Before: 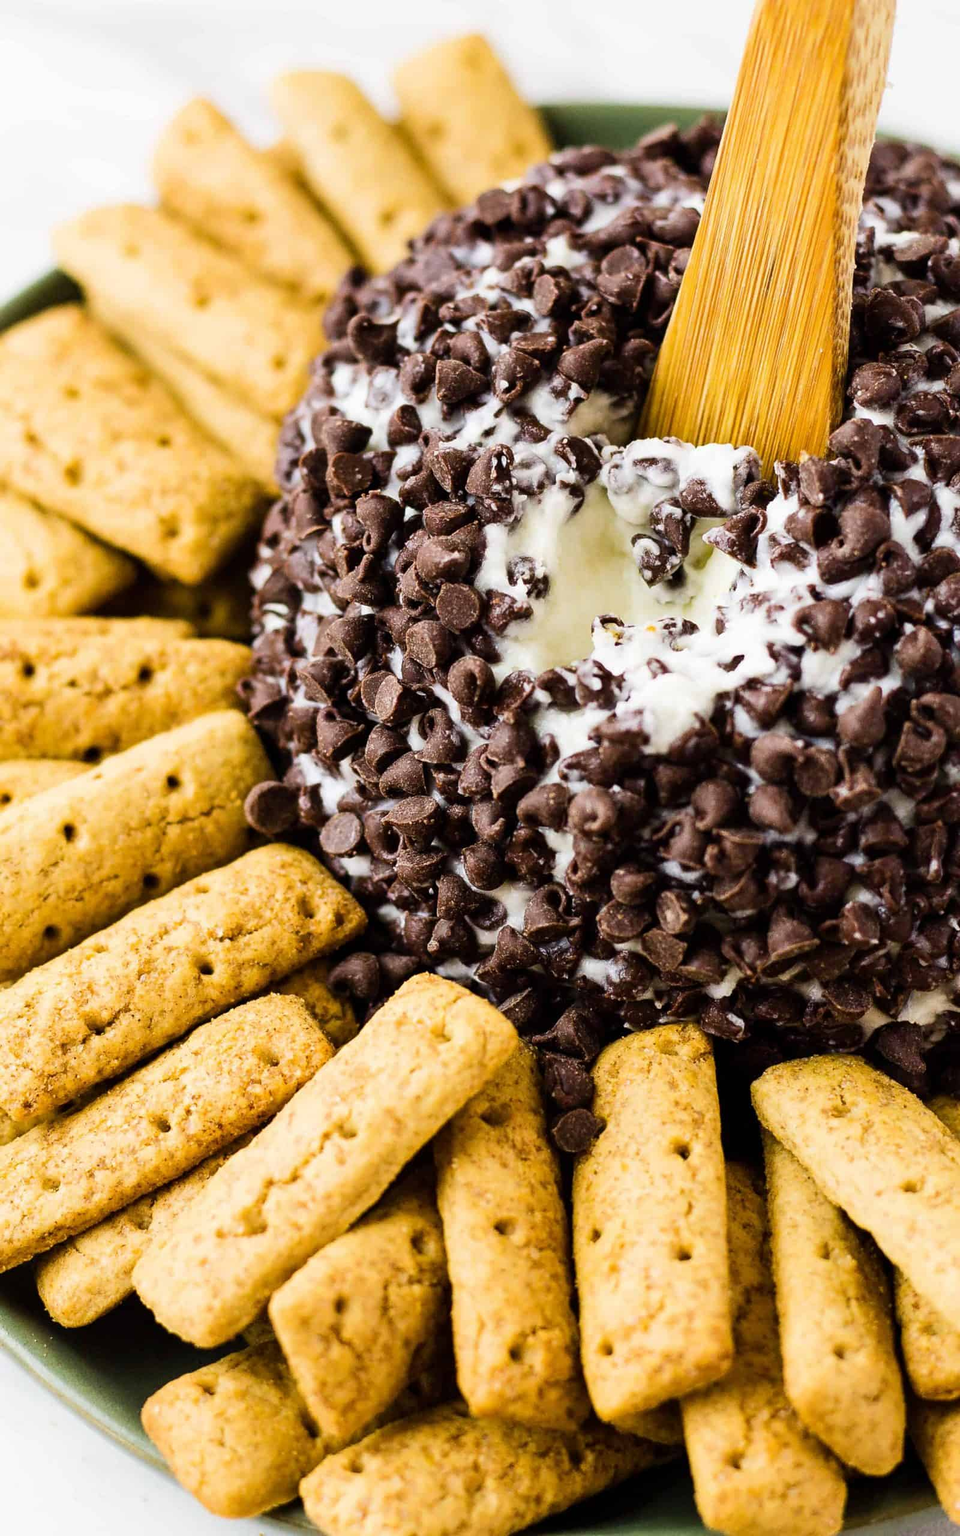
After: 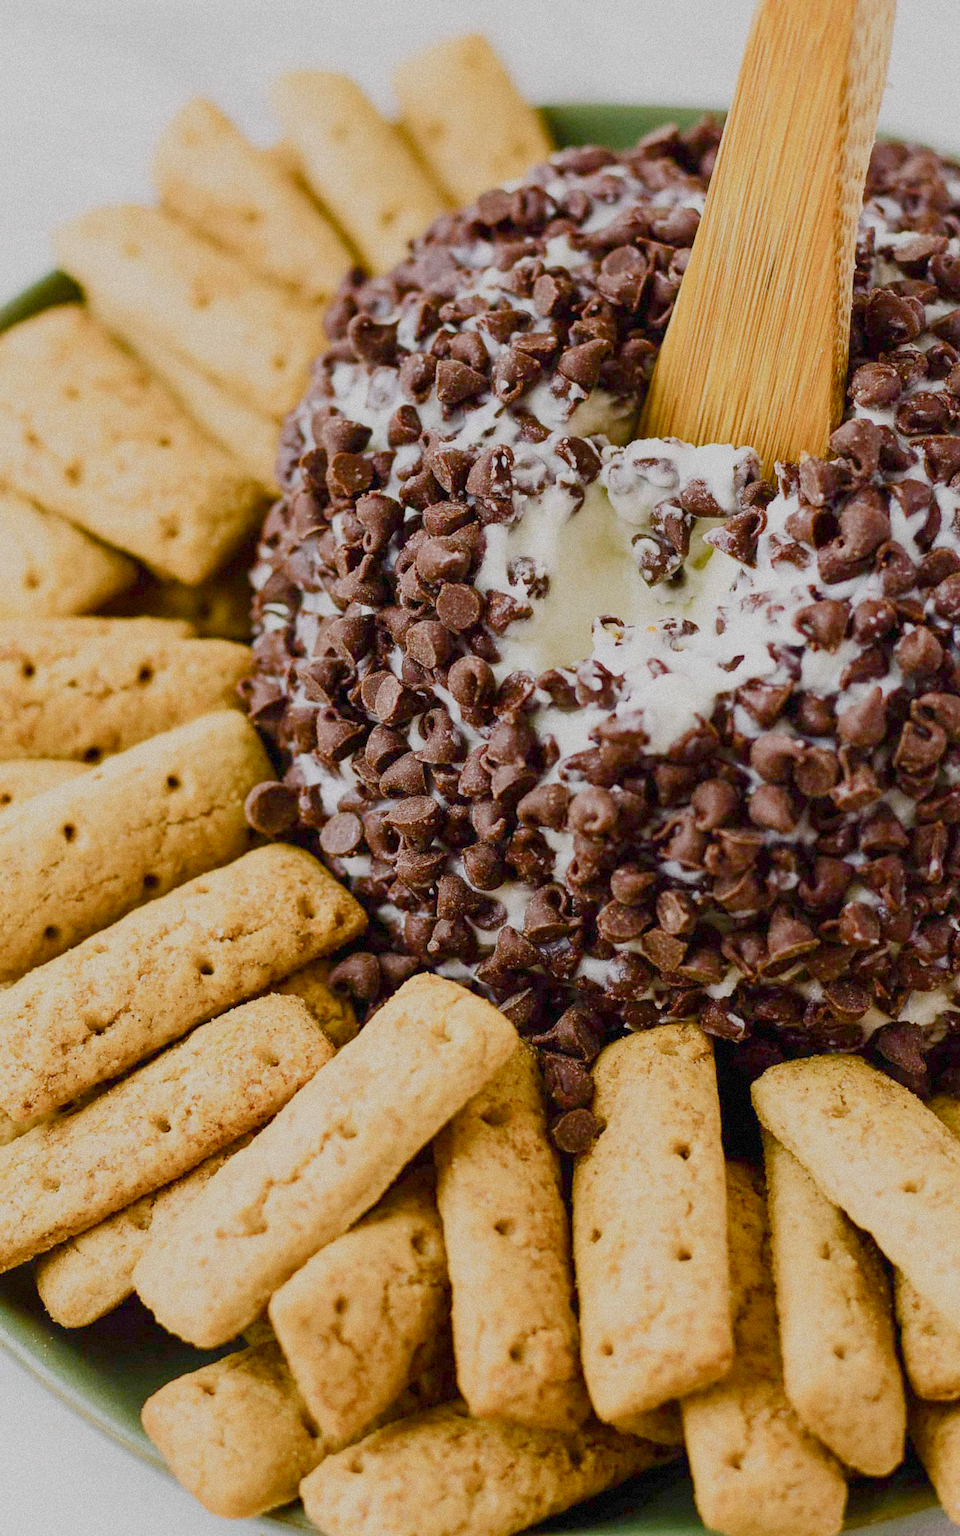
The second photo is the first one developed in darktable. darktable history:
grain: mid-tones bias 0%
color balance rgb: shadows lift › chroma 1%, shadows lift › hue 113°, highlights gain › chroma 0.2%, highlights gain › hue 333°, perceptual saturation grading › global saturation 20%, perceptual saturation grading › highlights -50%, perceptual saturation grading › shadows 25%, contrast -30%
